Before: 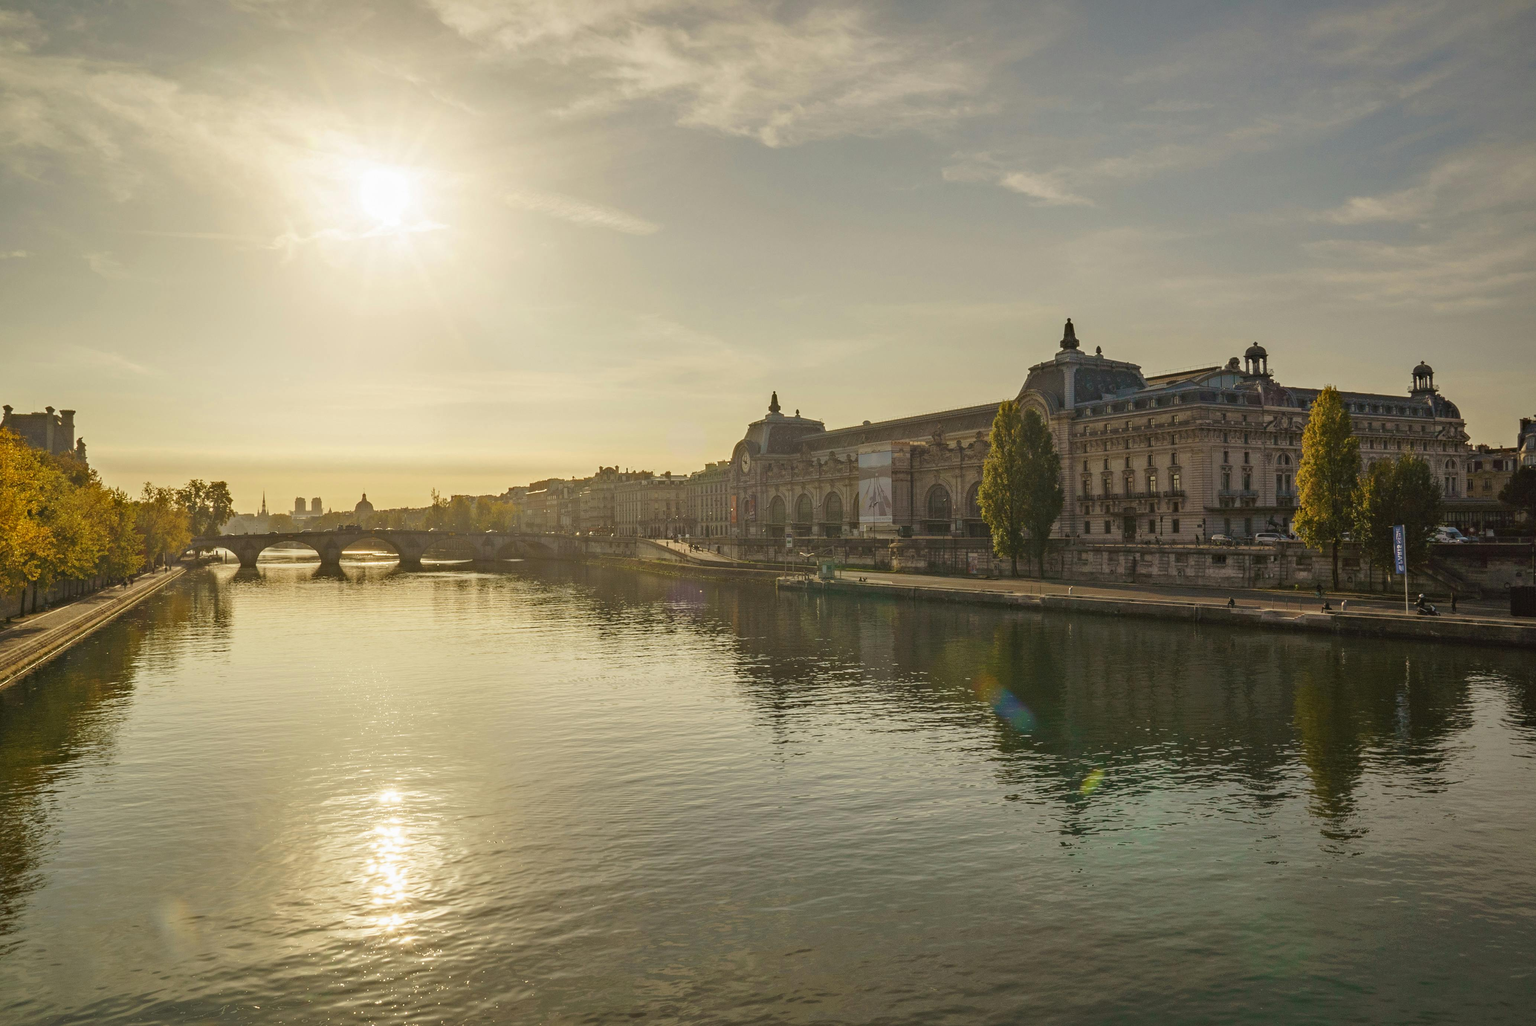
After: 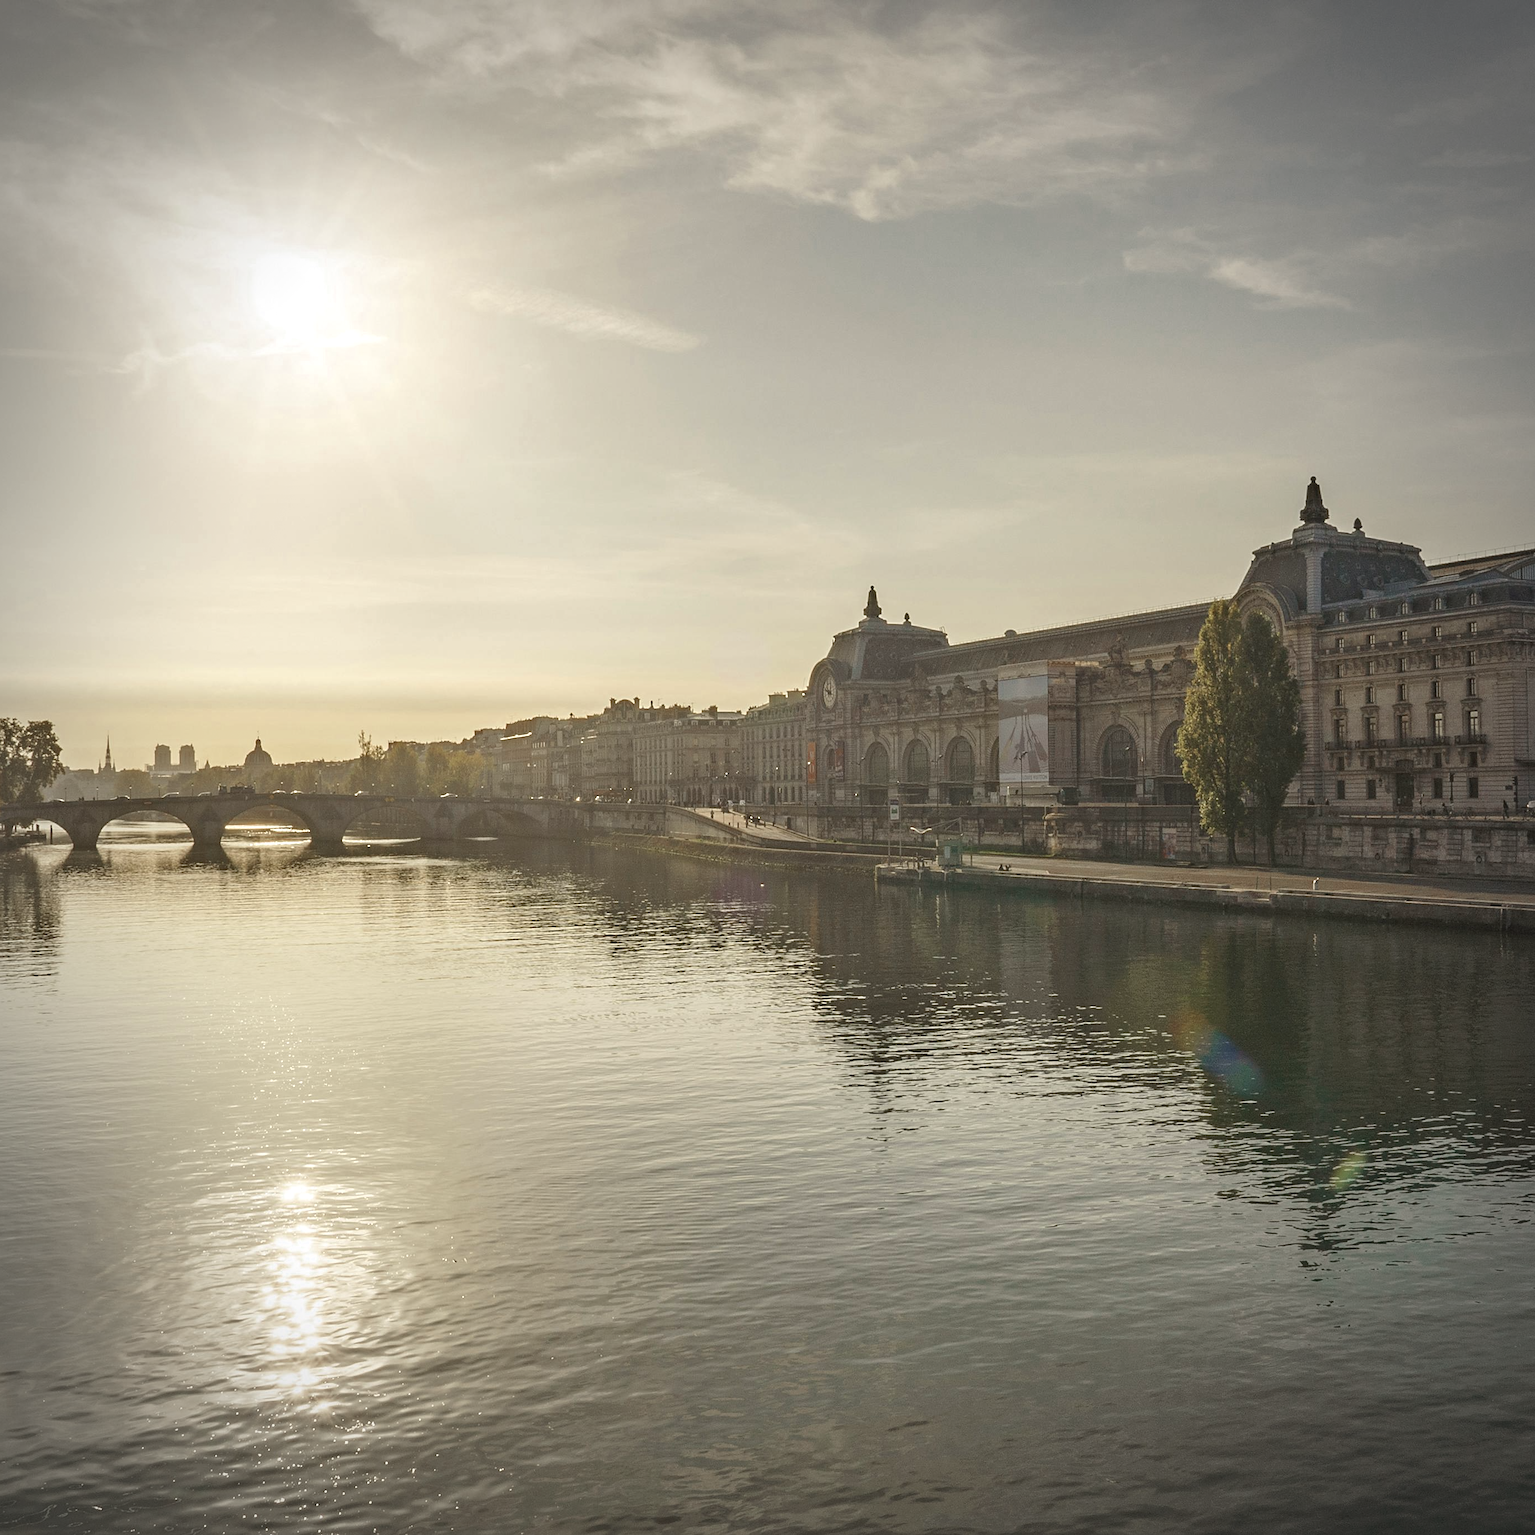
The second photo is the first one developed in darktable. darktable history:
color zones: curves: ch0 [(0, 0.5) (0.125, 0.4) (0.25, 0.5) (0.375, 0.4) (0.5, 0.4) (0.625, 0.35) (0.75, 0.35) (0.875, 0.5)]; ch1 [(0, 0.35) (0.125, 0.45) (0.25, 0.35) (0.375, 0.35) (0.5, 0.35) (0.625, 0.35) (0.75, 0.45) (0.875, 0.35)]; ch2 [(0, 0.6) (0.125, 0.5) (0.25, 0.5) (0.375, 0.6) (0.5, 0.6) (0.625, 0.5) (0.75, 0.5) (0.875, 0.5)]
exposure: exposure 0.375 EV, compensate highlight preservation false
sharpen: radius 1.852, amount 0.394, threshold 1.475
crop and rotate: left 12.494%, right 20.683%
contrast brightness saturation: contrast -0.089, brightness -0.035, saturation -0.113
vignetting: fall-off start 67.54%, fall-off radius 67.68%, automatic ratio true, dithering 8-bit output
